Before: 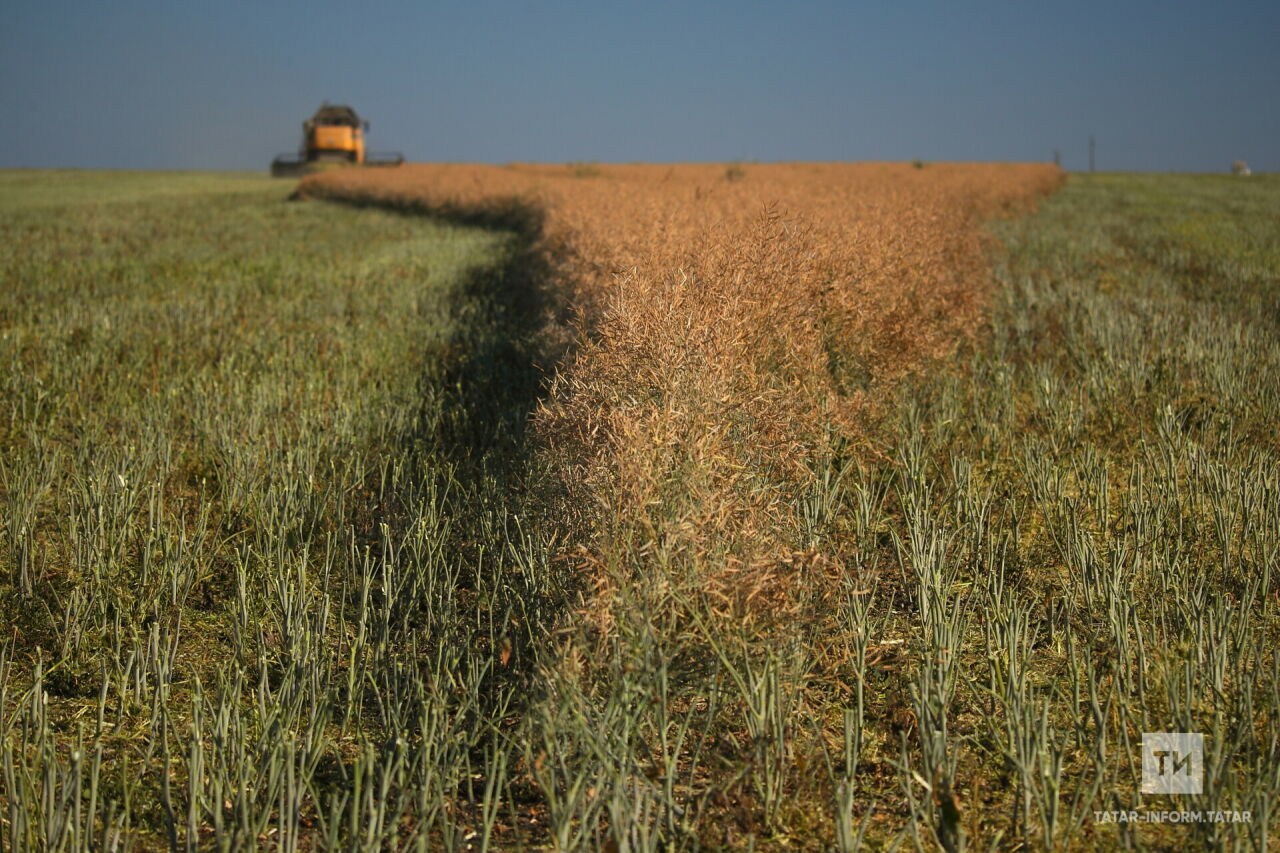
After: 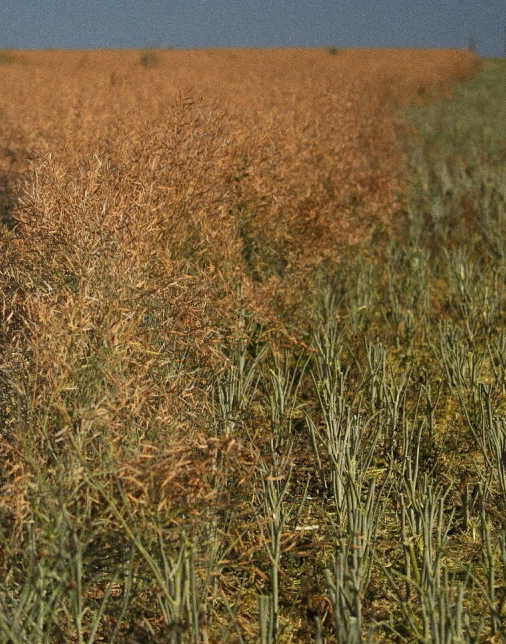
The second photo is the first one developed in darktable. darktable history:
grain: coarseness 0.09 ISO
base curve: curves: ch0 [(0, 0) (0.303, 0.277) (1, 1)]
crop: left 45.721%, top 13.393%, right 14.118%, bottom 10.01%
shadows and highlights: white point adjustment -3.64, highlights -63.34, highlights color adjustment 42%, soften with gaussian
